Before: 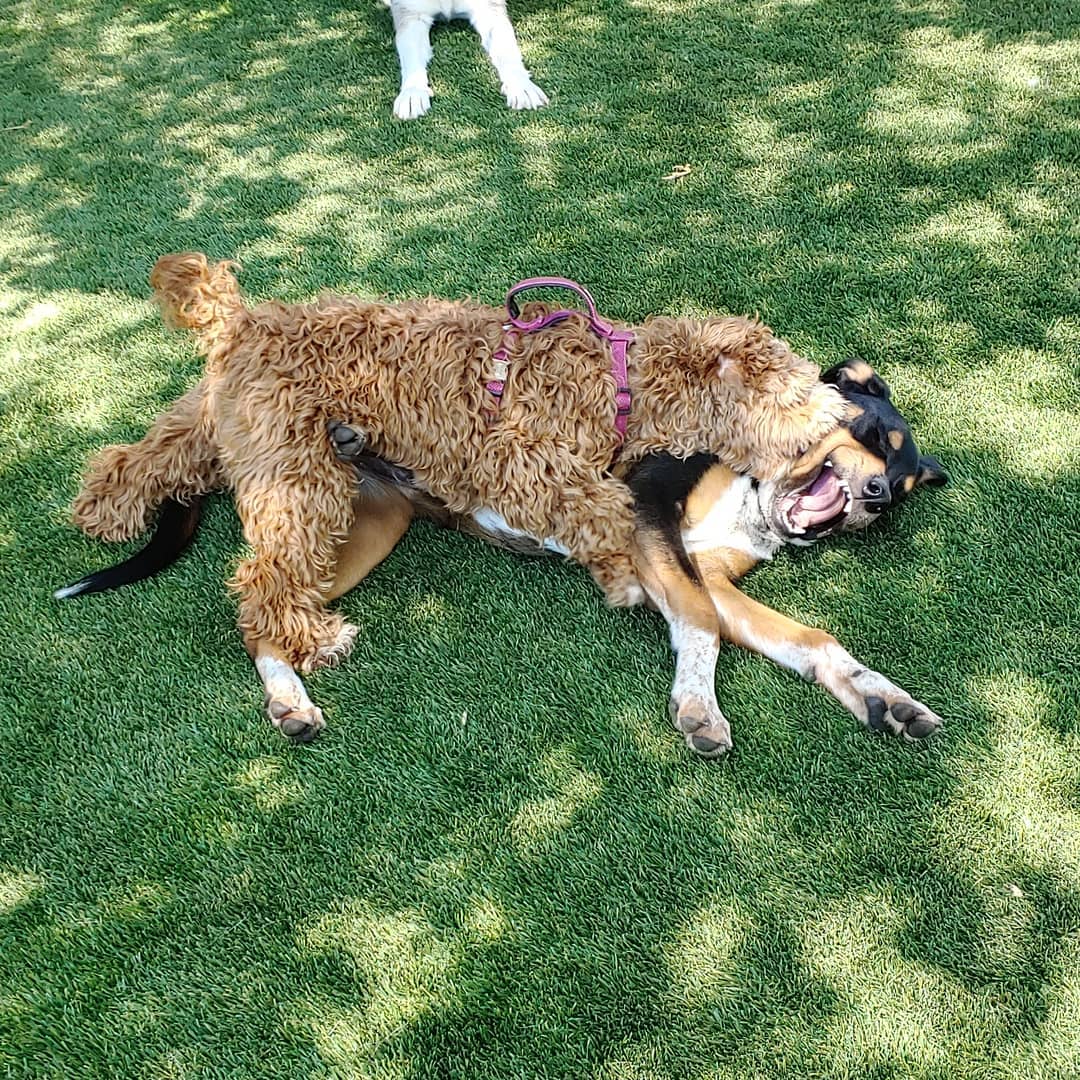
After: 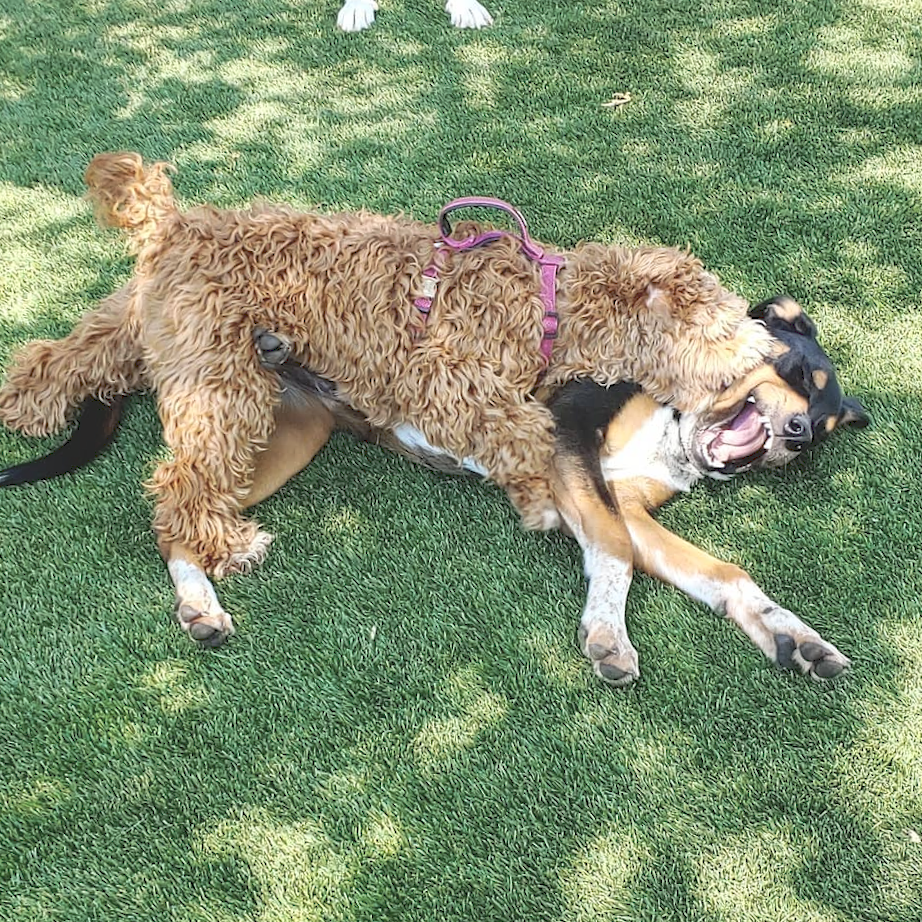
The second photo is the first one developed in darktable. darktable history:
crop and rotate: angle -3.27°, left 5.211%, top 5.211%, right 4.607%, bottom 4.607%
tone curve: curves: ch0 [(0, 0) (0.003, 0.144) (0.011, 0.149) (0.025, 0.159) (0.044, 0.183) (0.069, 0.207) (0.1, 0.236) (0.136, 0.269) (0.177, 0.303) (0.224, 0.339) (0.277, 0.38) (0.335, 0.428) (0.399, 0.478) (0.468, 0.539) (0.543, 0.604) (0.623, 0.679) (0.709, 0.755) (0.801, 0.836) (0.898, 0.918) (1, 1)], preserve colors none
